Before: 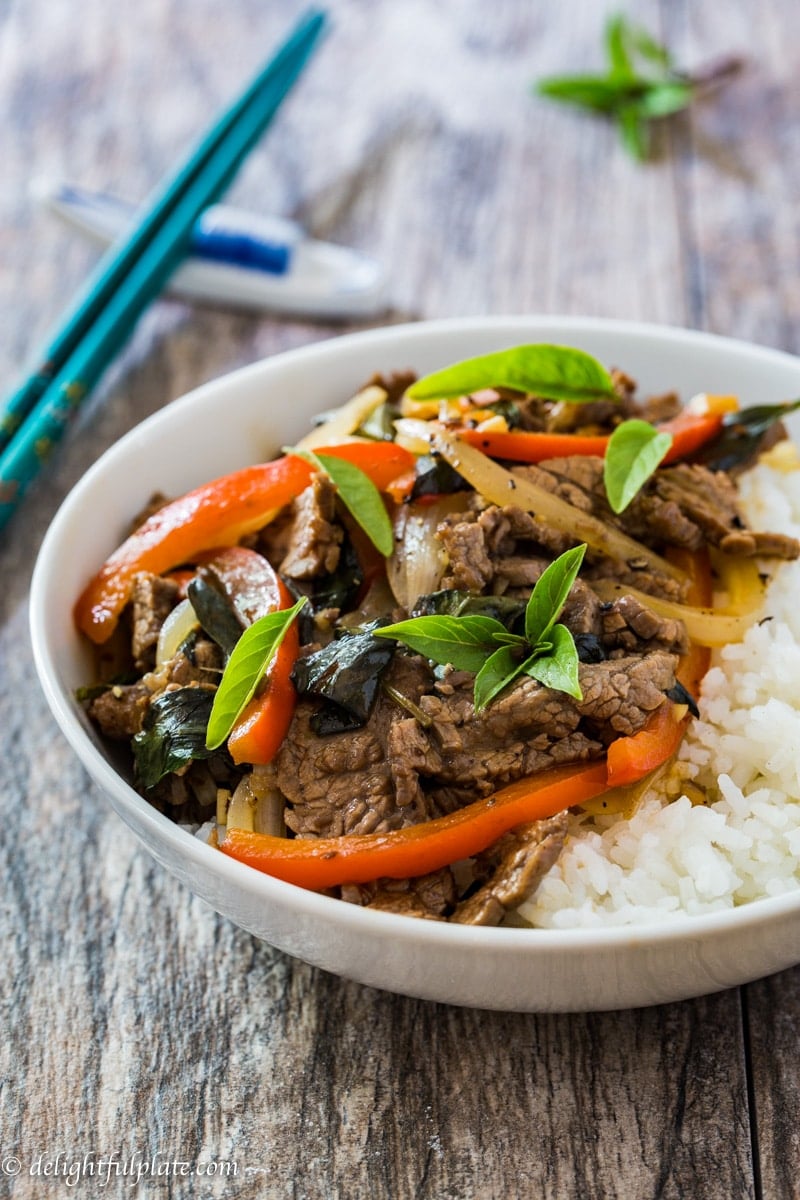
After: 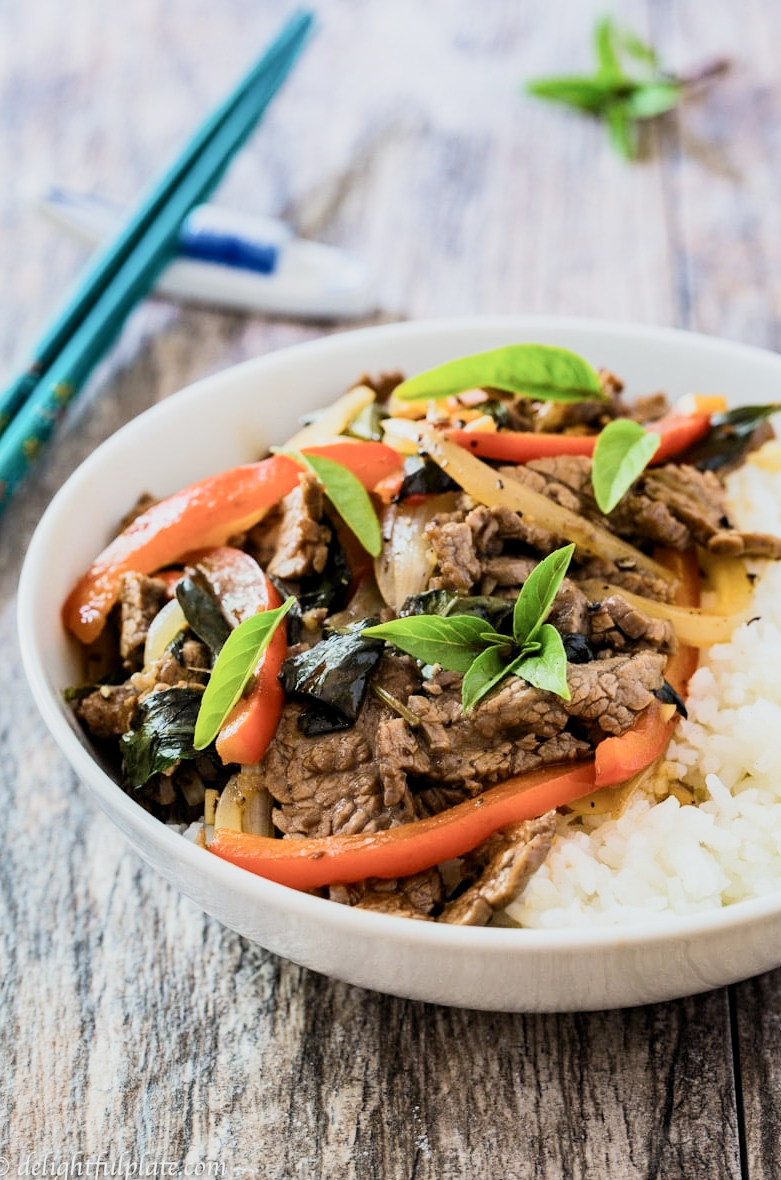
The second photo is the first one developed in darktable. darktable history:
filmic rgb: black relative exposure -8.76 EV, white relative exposure 4.98 EV, threshold 5.96 EV, target black luminance 0%, hardness 3.79, latitude 65.68%, contrast 0.829, shadows ↔ highlights balance 19.67%, iterations of high-quality reconstruction 0, enable highlight reconstruction true
crop and rotate: left 1.62%, right 0.703%, bottom 1.594%
contrast brightness saturation: contrast 0.237, brightness 0.091
exposure: black level correction 0, exposure 0.5 EV, compensate highlight preservation false
